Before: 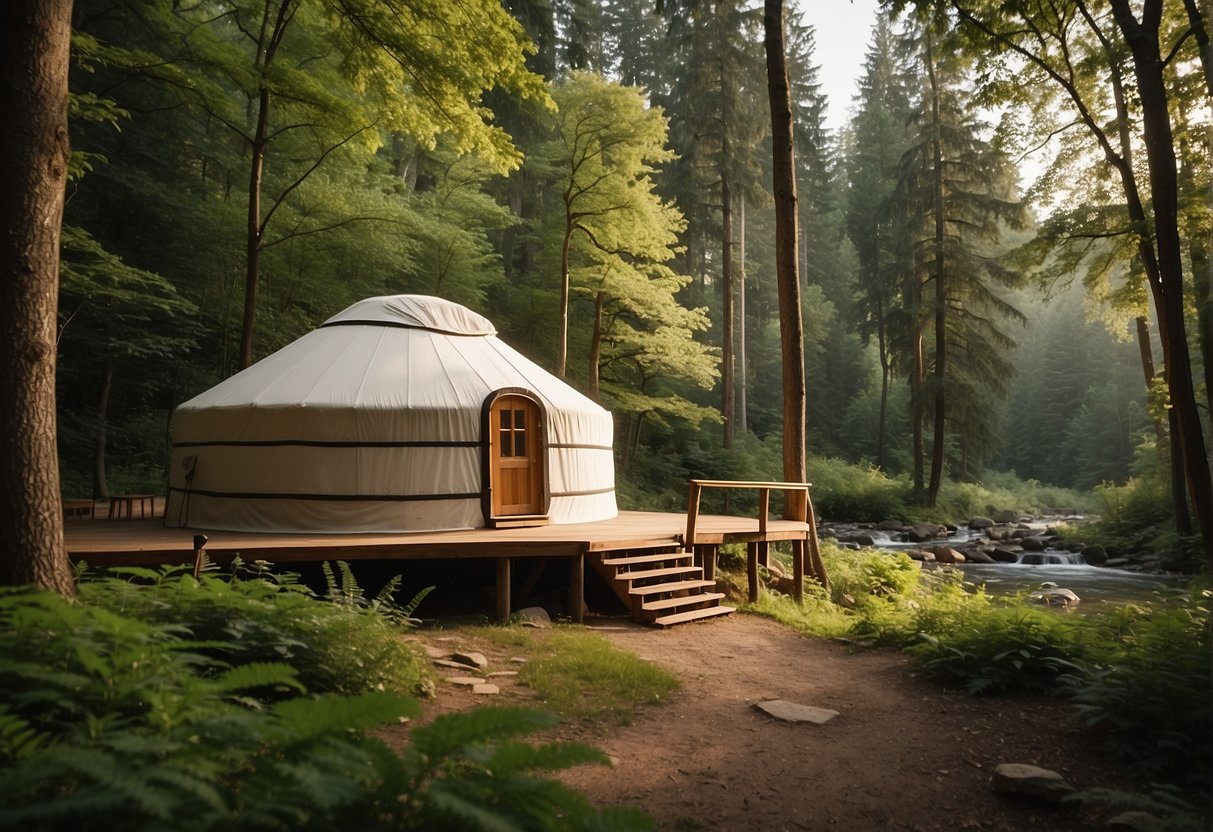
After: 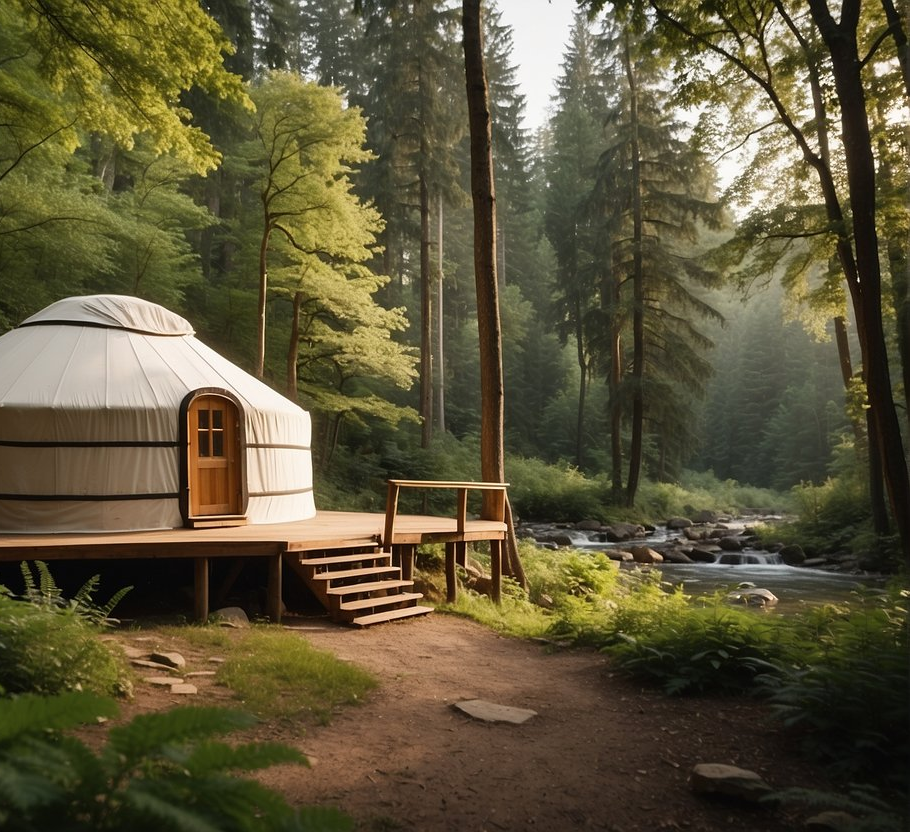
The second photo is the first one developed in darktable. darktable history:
crop and rotate: left 24.946%
